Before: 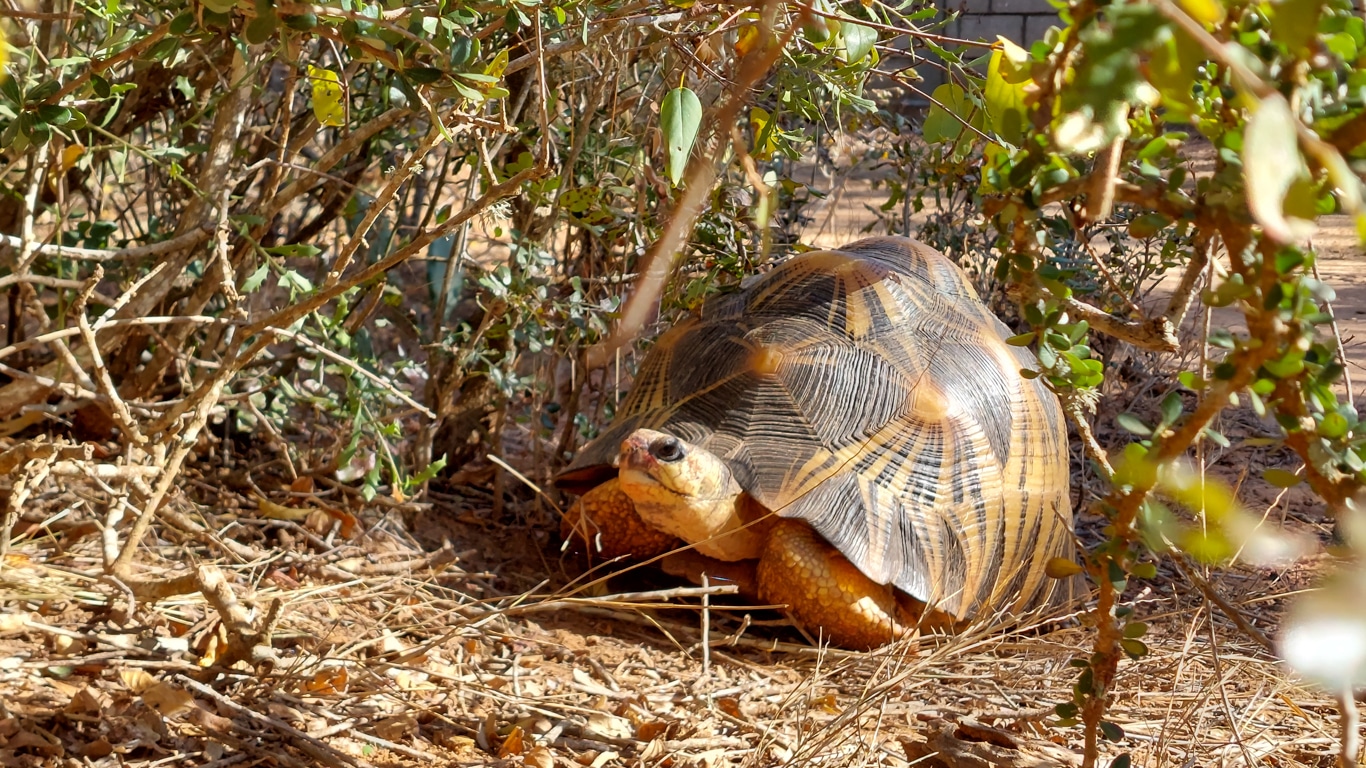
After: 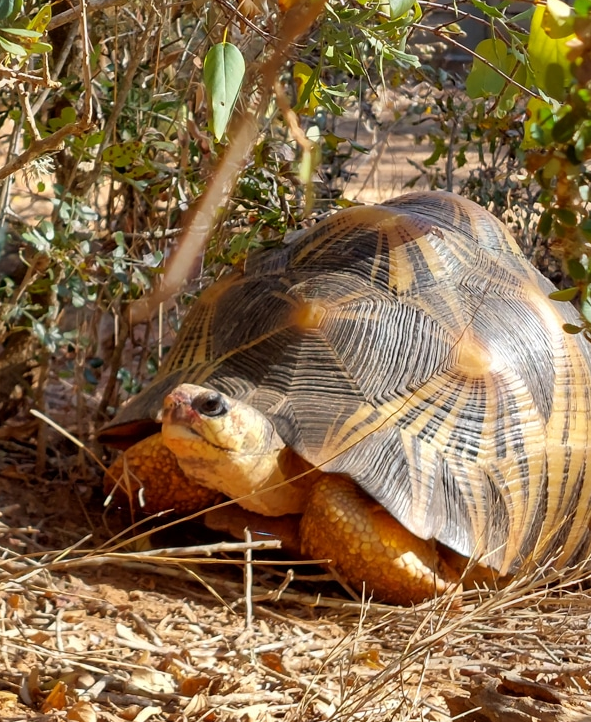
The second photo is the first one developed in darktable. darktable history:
crop: left 33.515%, top 5.978%, right 23.157%
